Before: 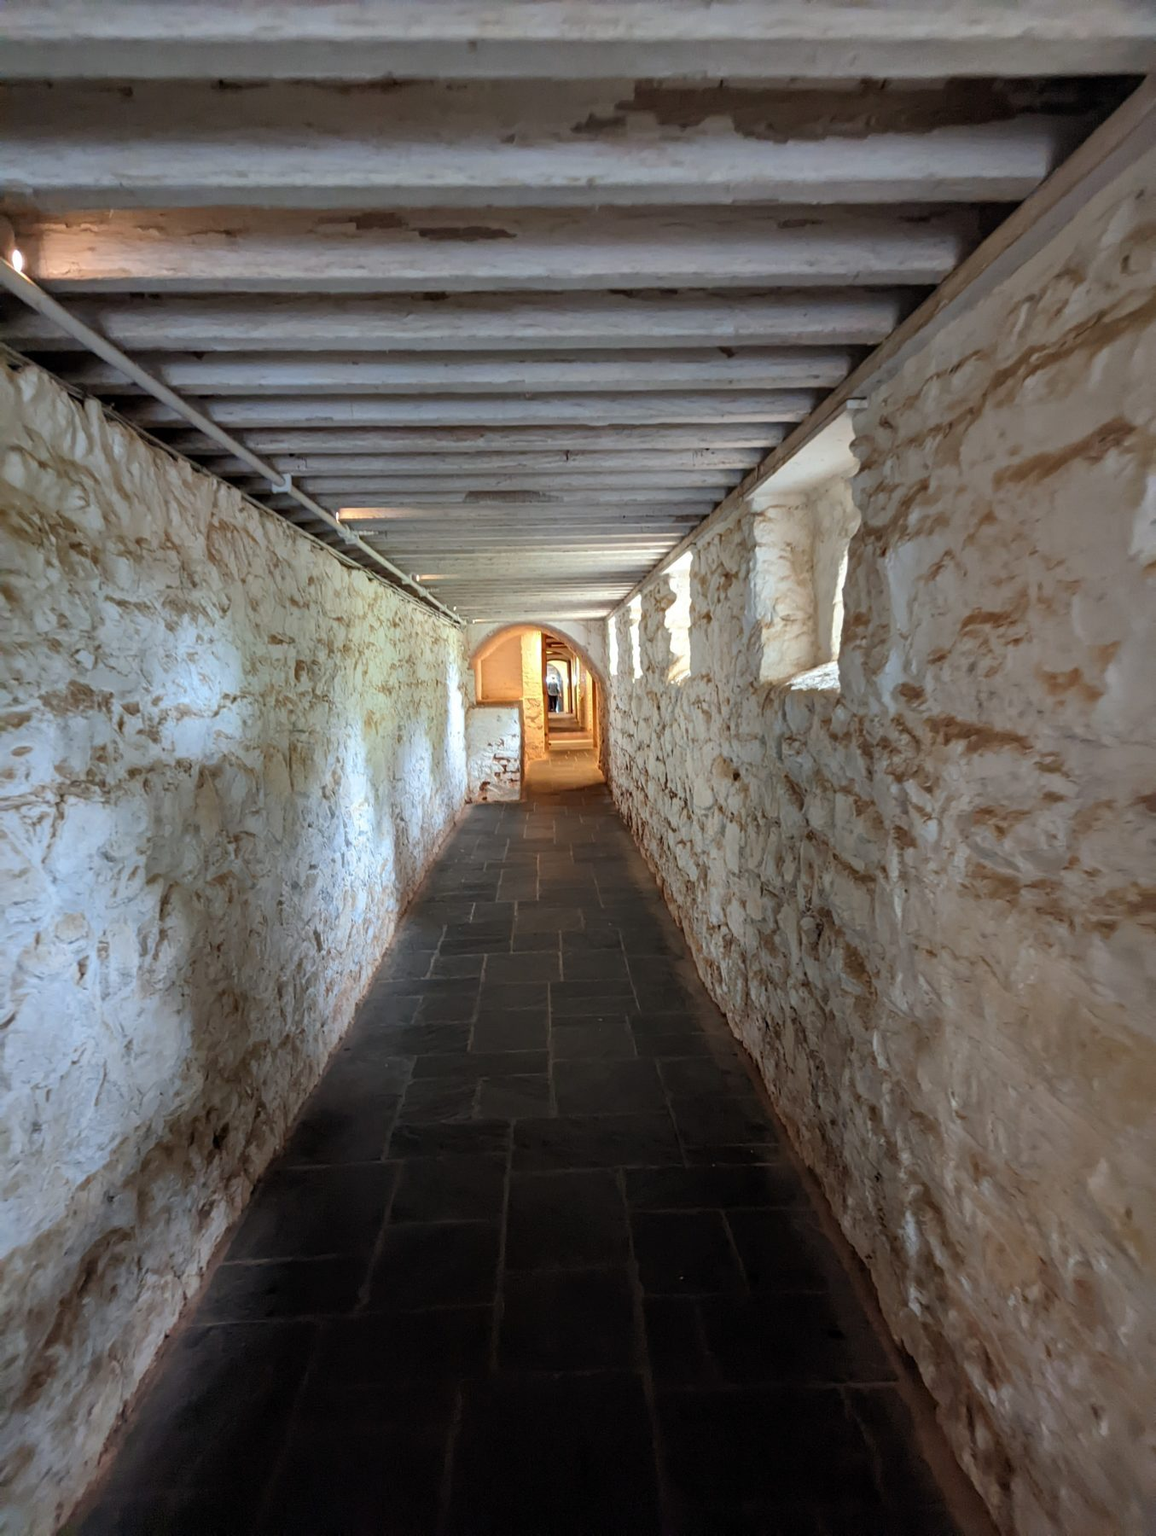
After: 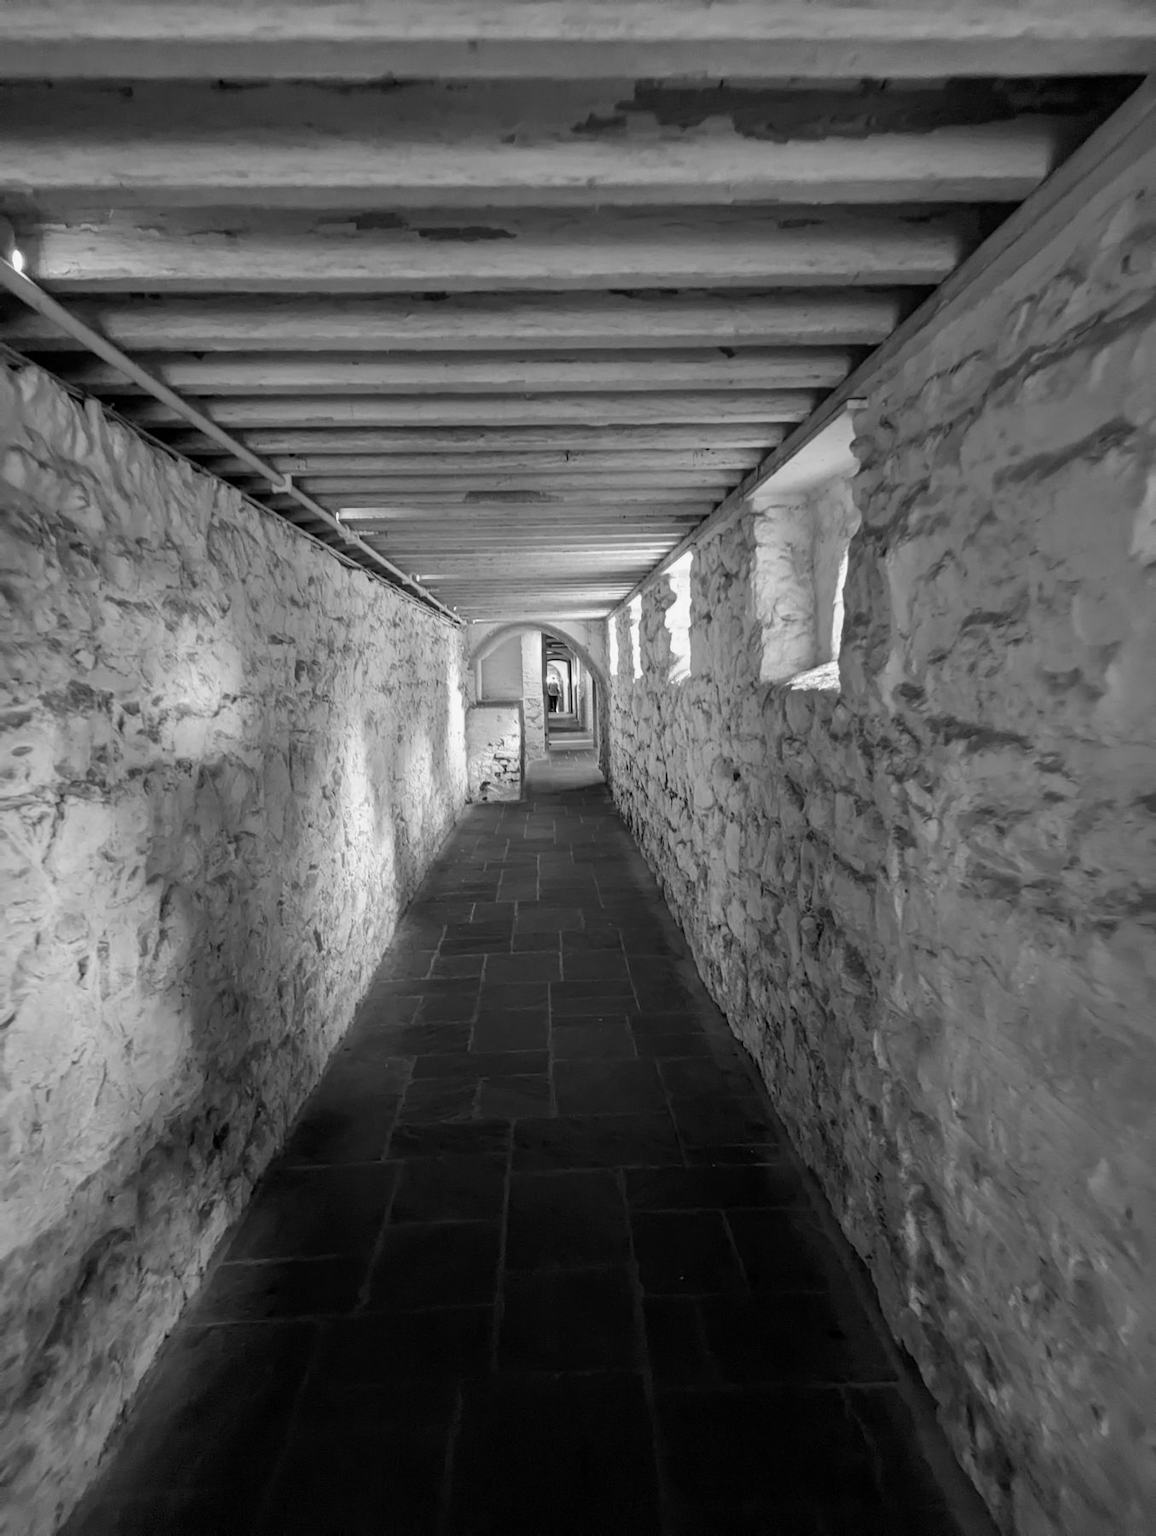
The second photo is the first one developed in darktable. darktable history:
white balance: emerald 1
color calibration: output gray [0.21, 0.42, 0.37, 0], gray › normalize channels true, illuminant same as pipeline (D50), adaptation XYZ, x 0.346, y 0.359, gamut compression 0
